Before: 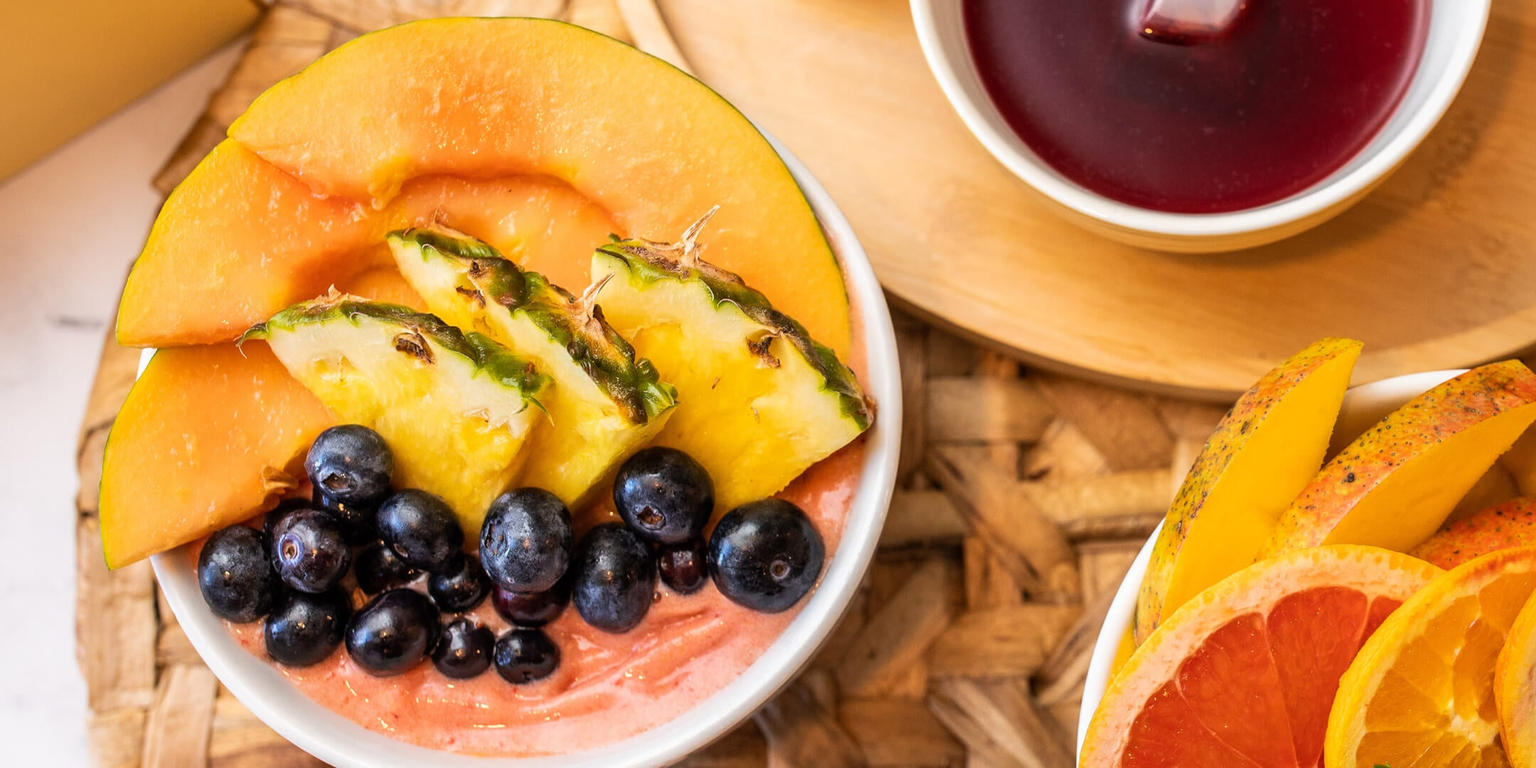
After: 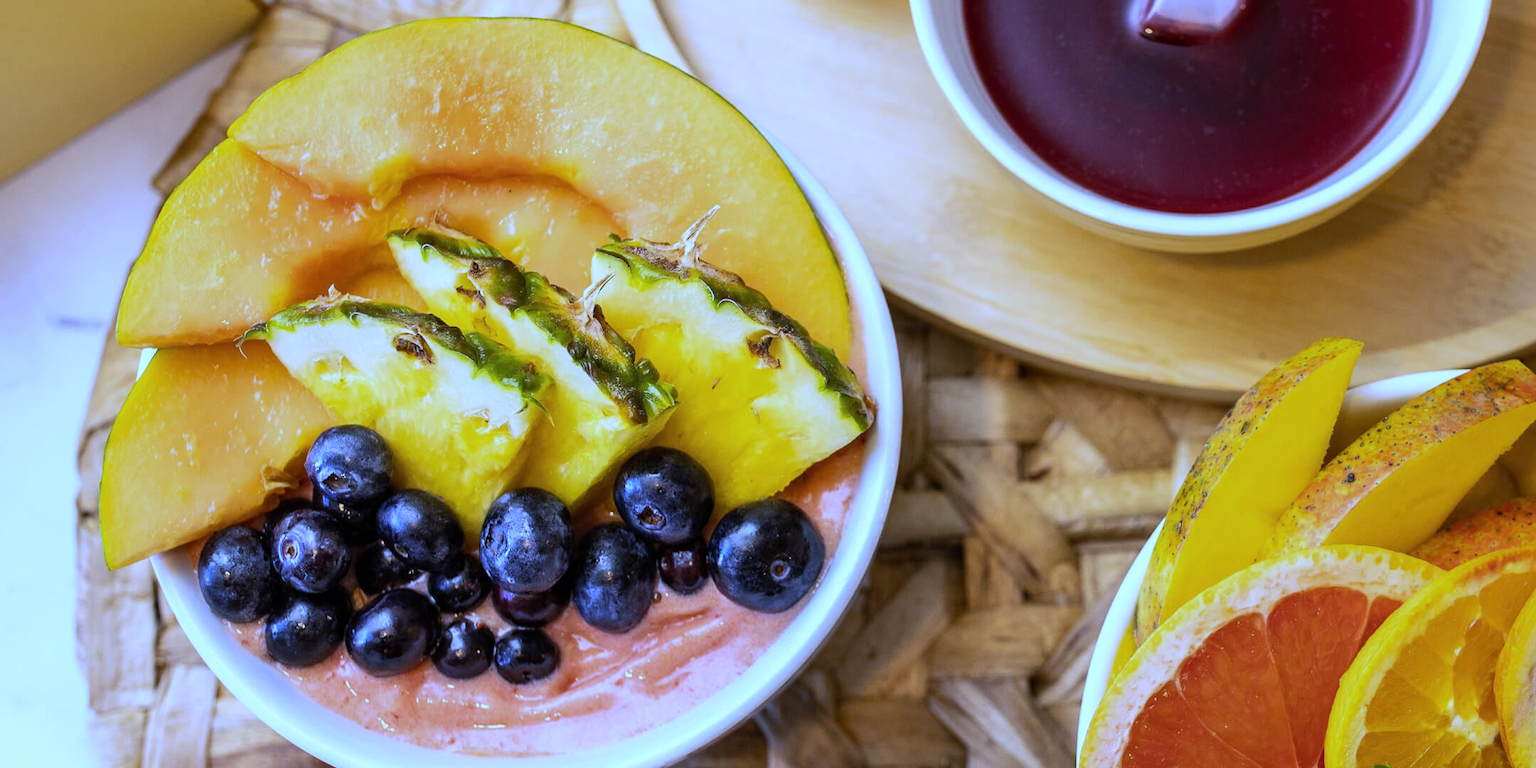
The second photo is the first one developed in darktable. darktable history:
white balance: red 0.766, blue 1.537
base curve: preserve colors none
shadows and highlights: shadows -10, white point adjustment 1.5, highlights 10
